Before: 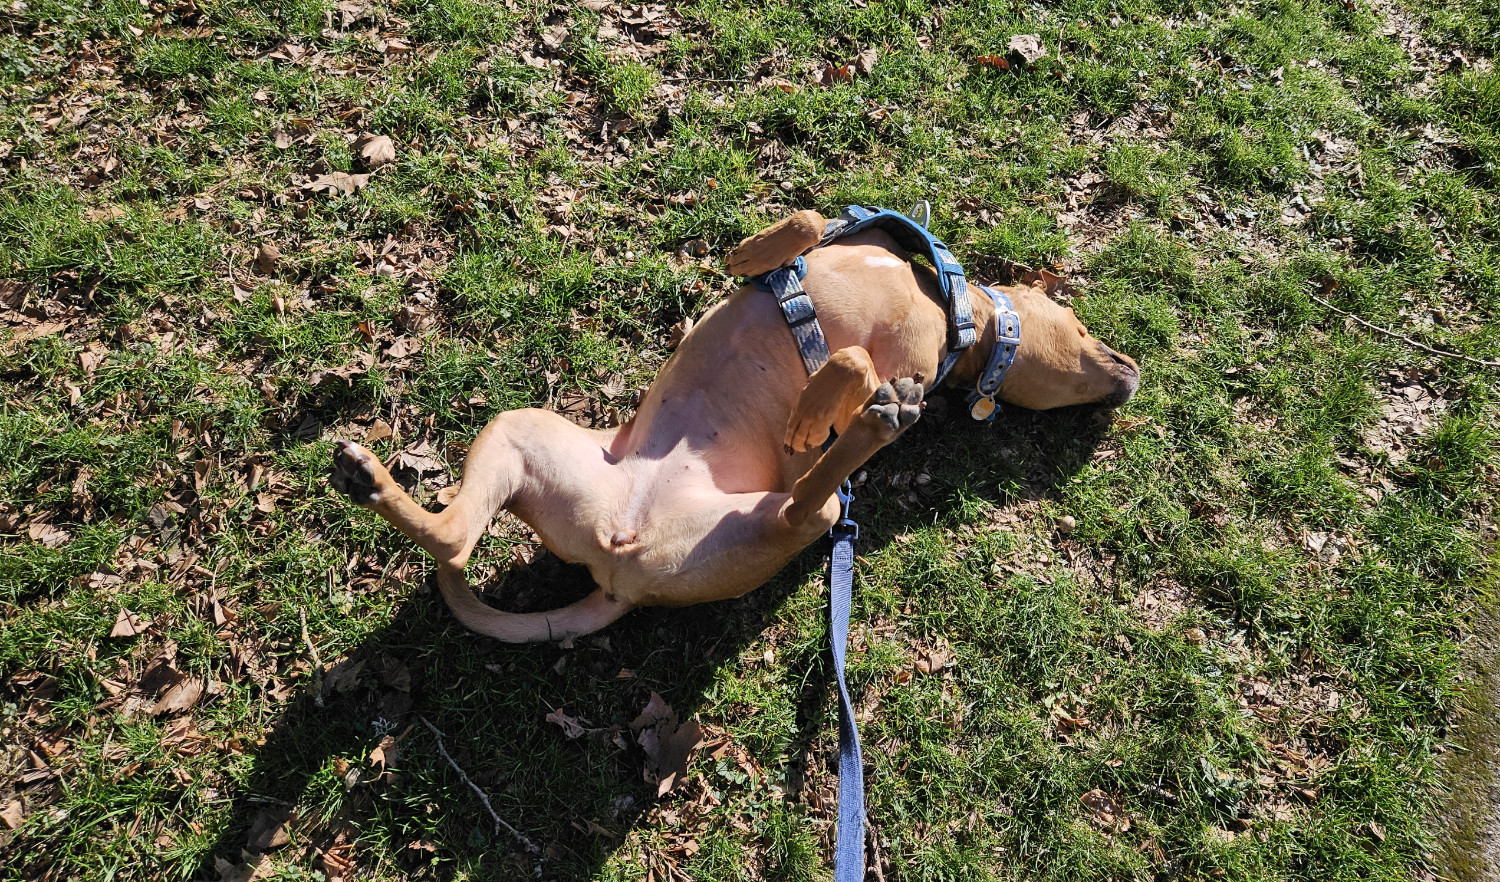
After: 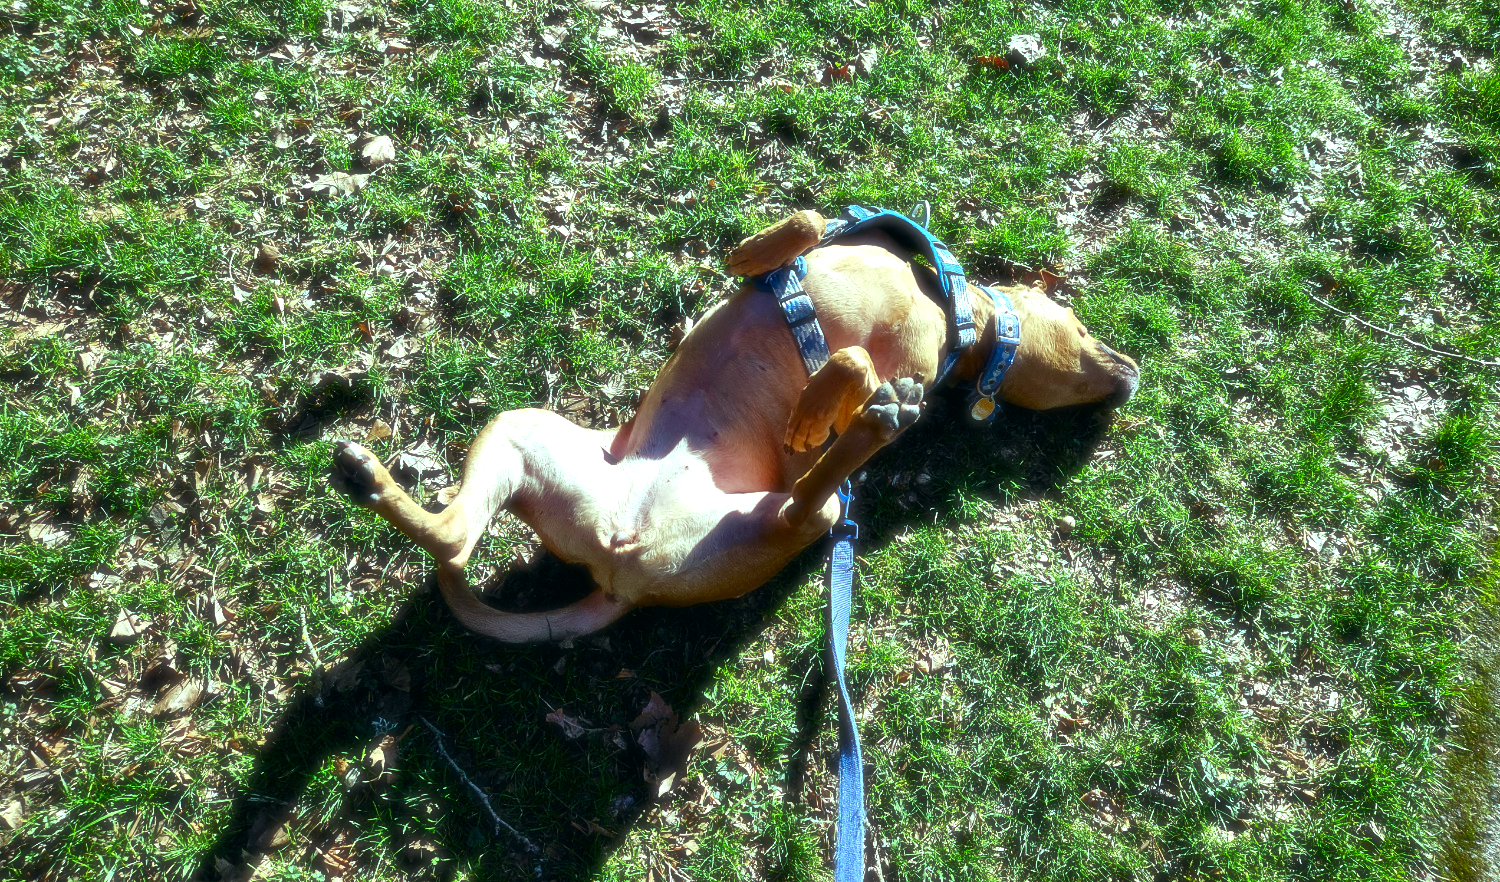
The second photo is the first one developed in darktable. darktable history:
soften: size 19.52%, mix 20.32%
exposure: exposure 0.6 EV, compensate highlight preservation false
color balance: mode lift, gamma, gain (sRGB), lift [0.997, 0.979, 1.021, 1.011], gamma [1, 1.084, 0.916, 0.998], gain [1, 0.87, 1.13, 1.101], contrast 4.55%, contrast fulcrum 38.24%, output saturation 104.09%
contrast brightness saturation: brightness -0.25, saturation 0.2
